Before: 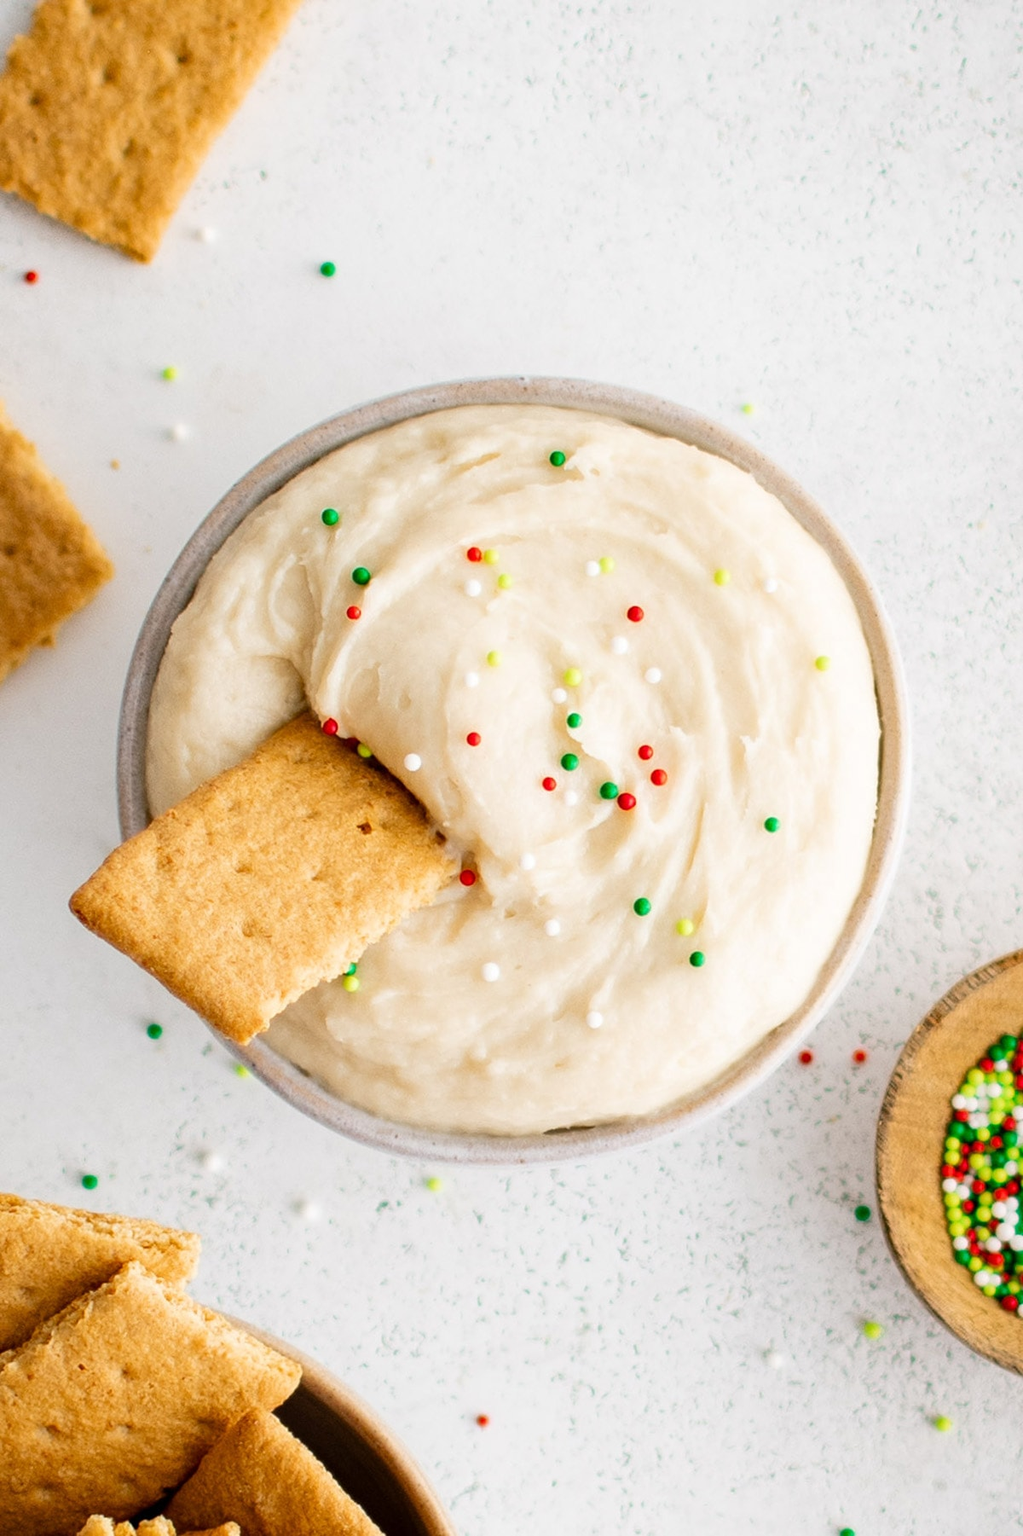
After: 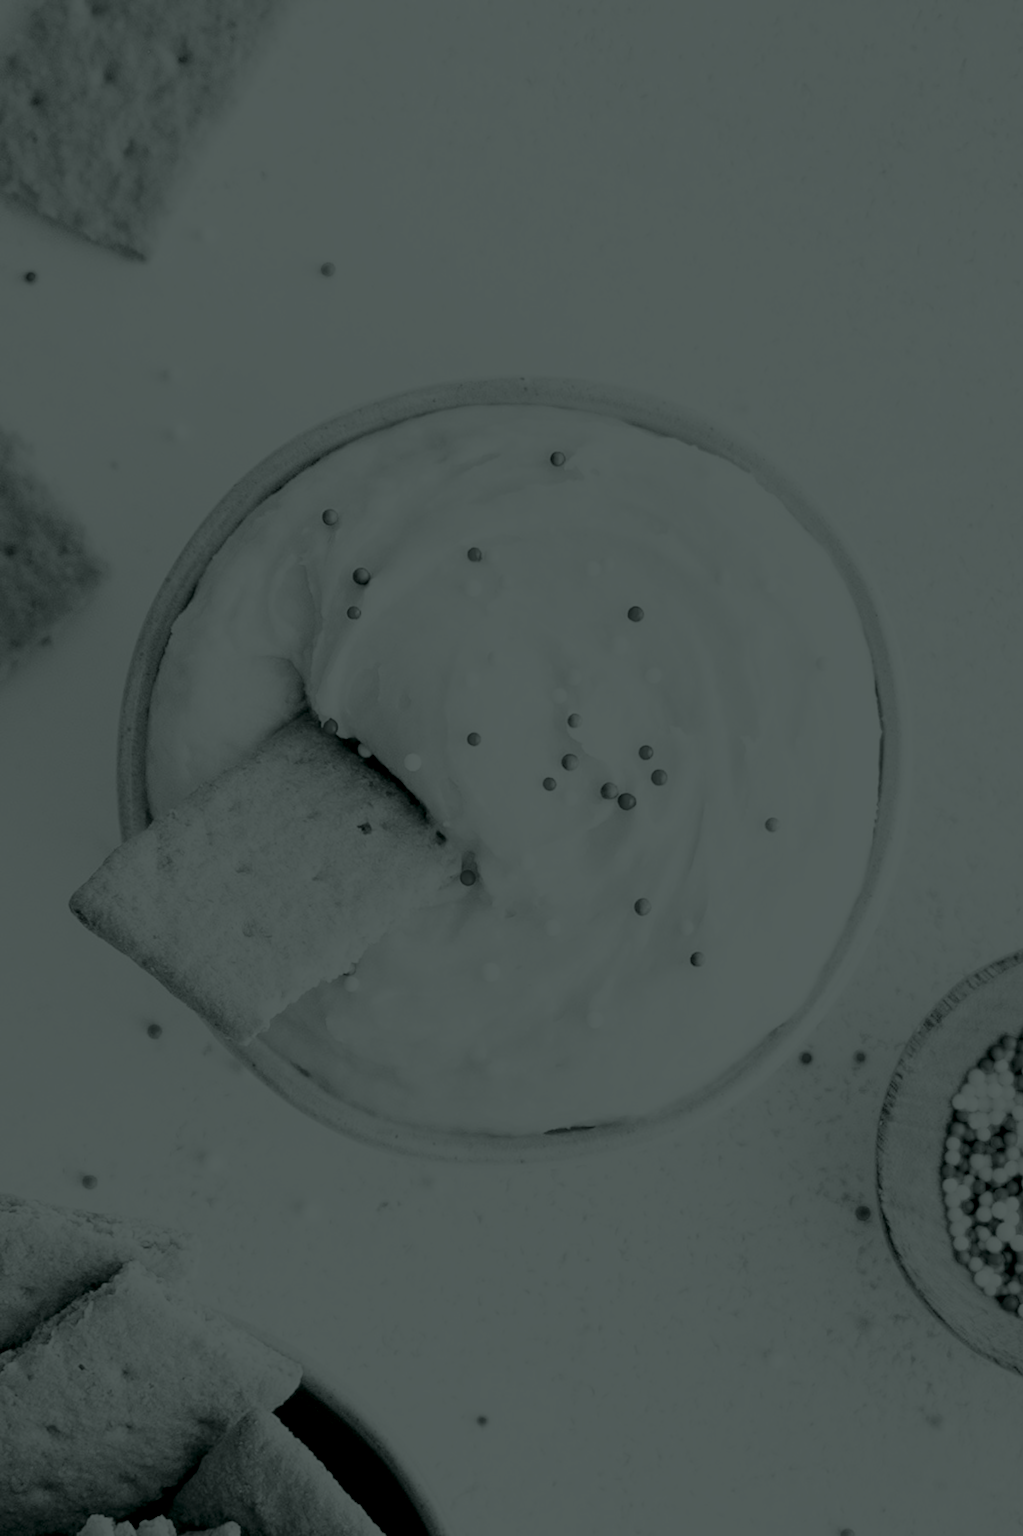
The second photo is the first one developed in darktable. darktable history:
colorize: hue 90°, saturation 19%, lightness 1.59%, version 1
base curve: curves: ch0 [(0, 0.007) (0.028, 0.063) (0.121, 0.311) (0.46, 0.743) (0.859, 0.957) (1, 1)], preserve colors none
